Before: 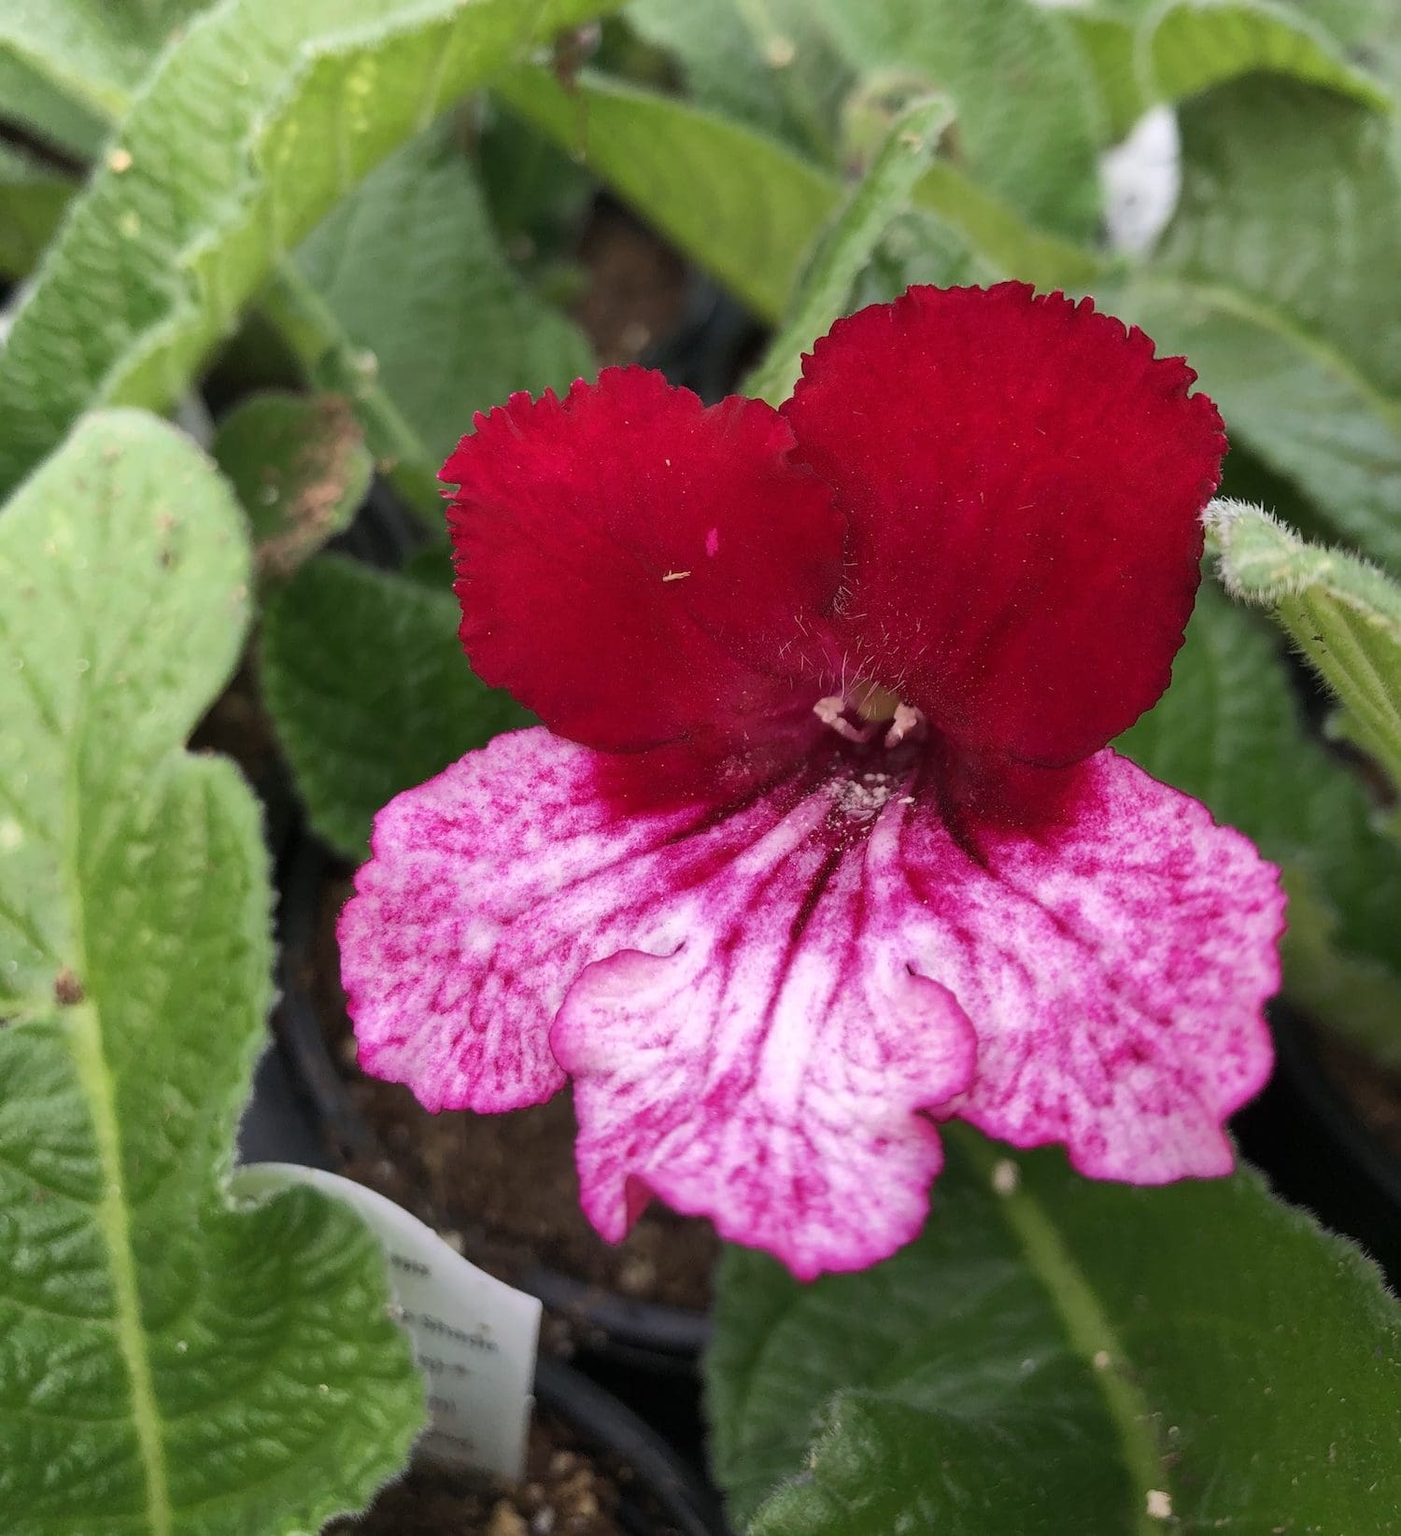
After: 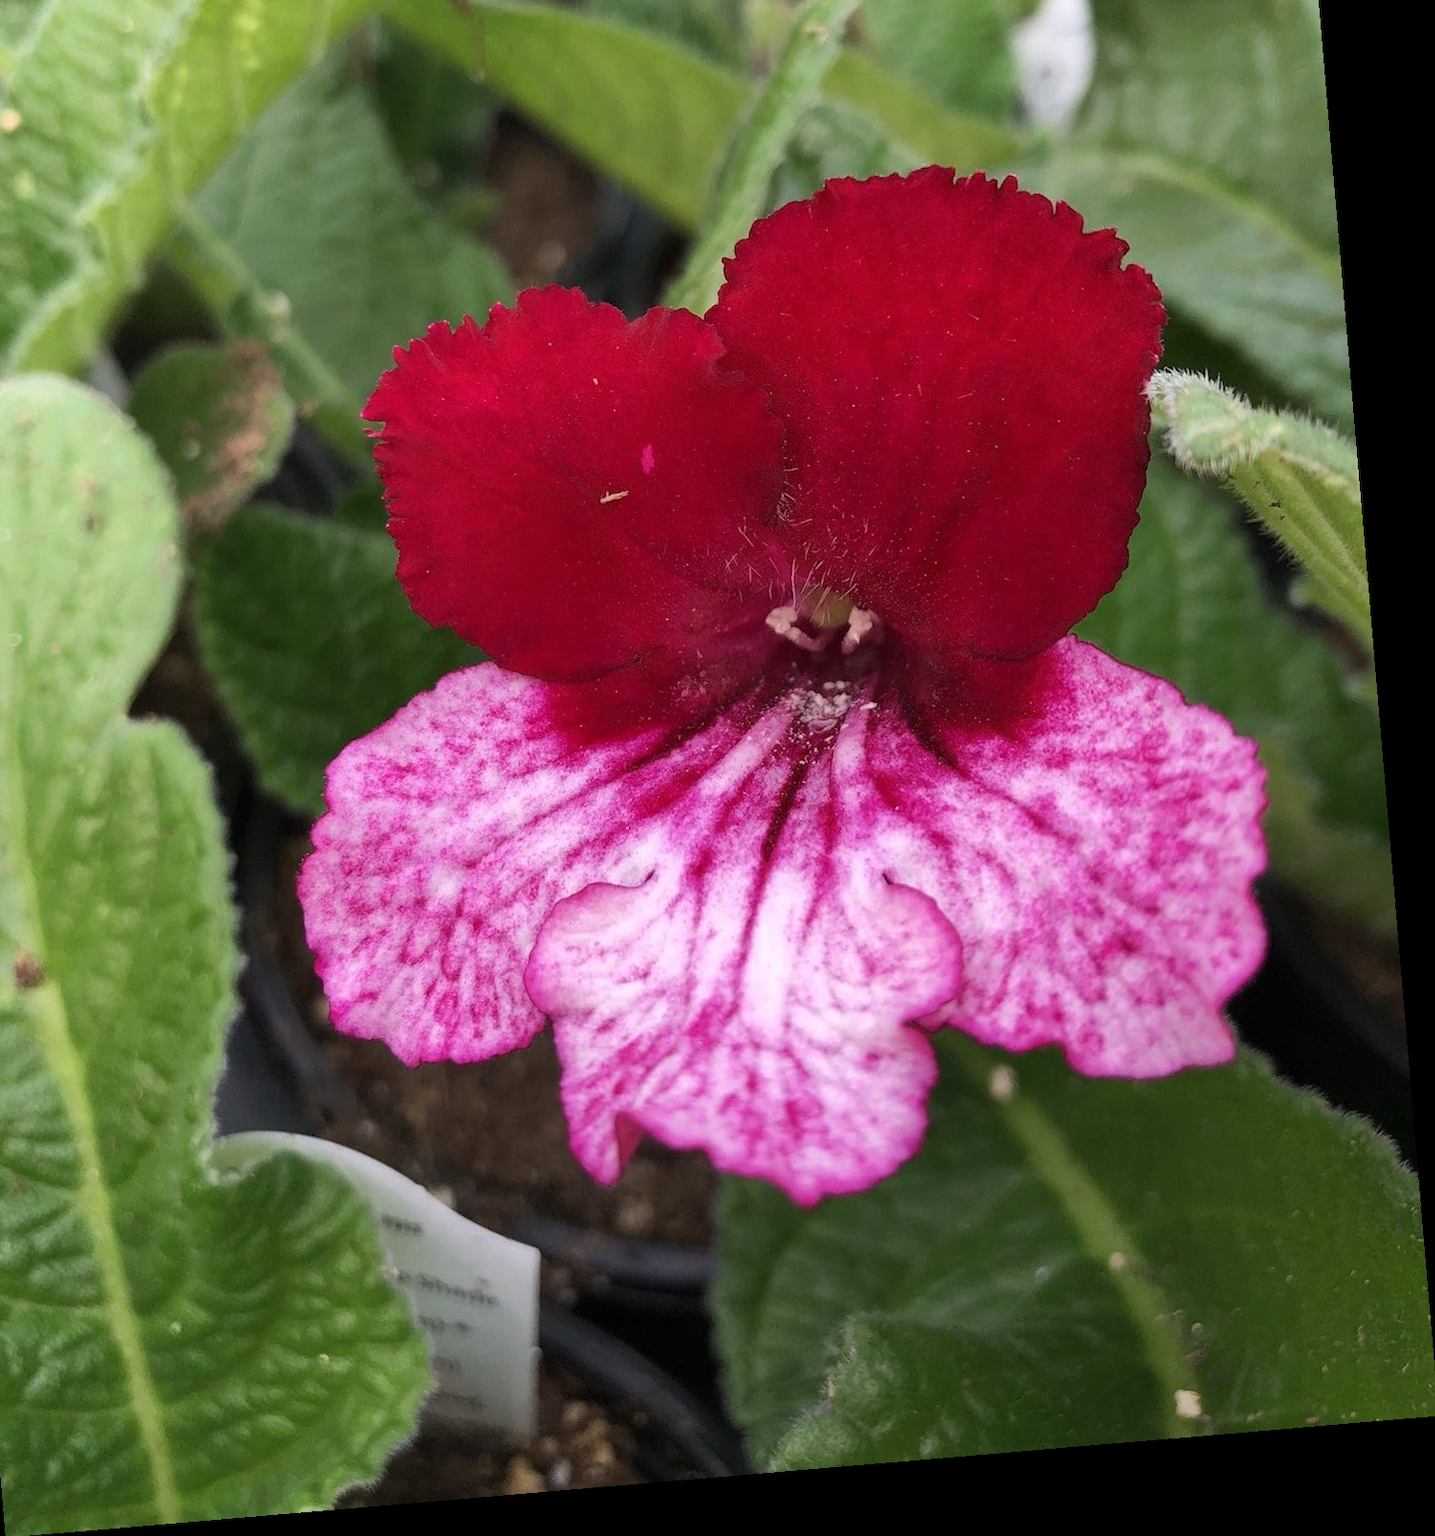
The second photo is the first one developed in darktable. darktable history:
rotate and perspective: rotation -4.86°, automatic cropping off
crop and rotate: left 8.262%, top 9.226%
